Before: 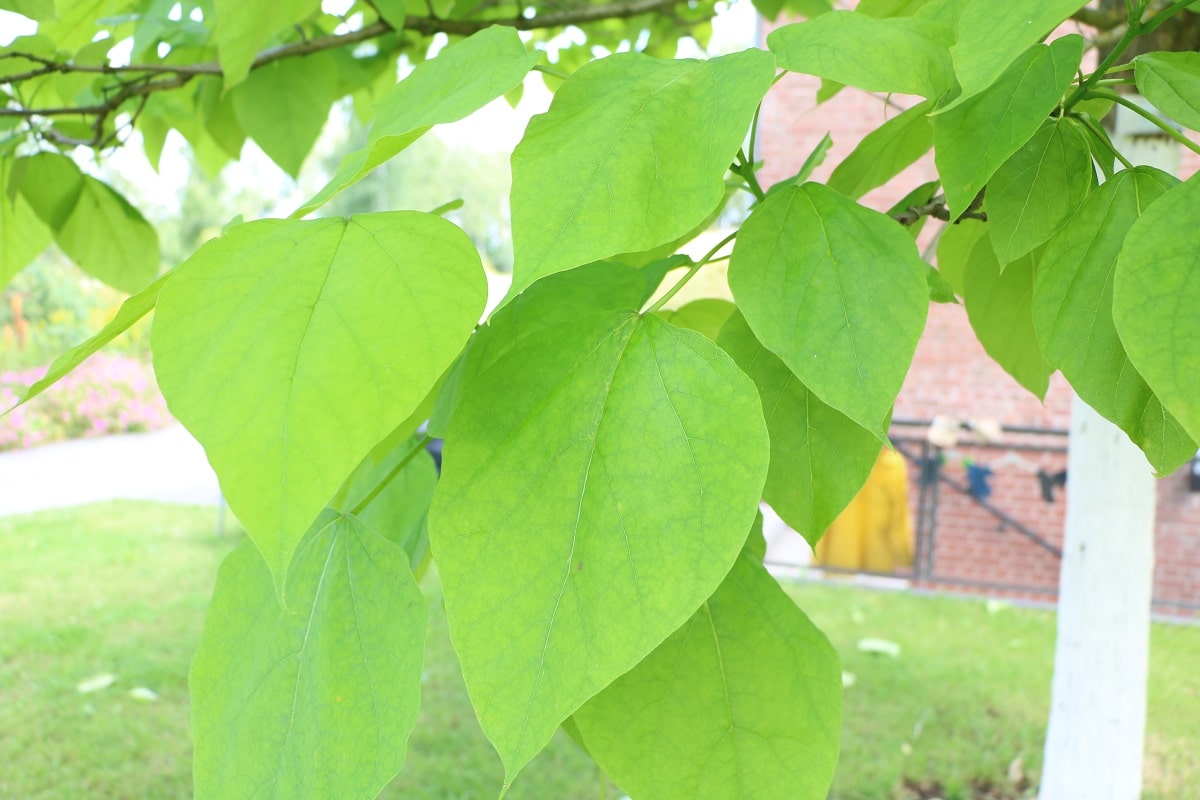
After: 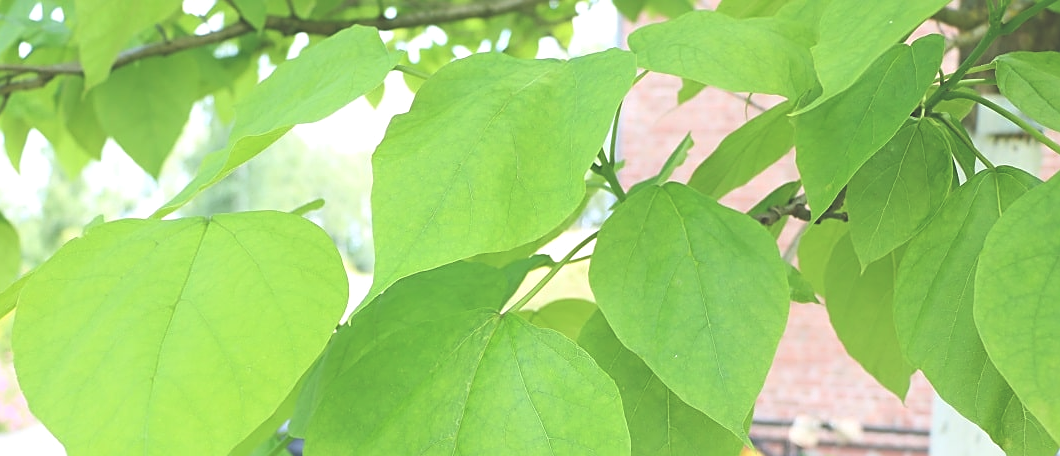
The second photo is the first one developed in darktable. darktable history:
color calibration: illuminant same as pipeline (D50), adaptation XYZ, x 0.346, y 0.358, temperature 5008.33 K
sharpen: on, module defaults
crop and rotate: left 11.645%, bottom 42.972%
exposure: black level correction -0.042, exposure 0.063 EV, compensate highlight preservation false
